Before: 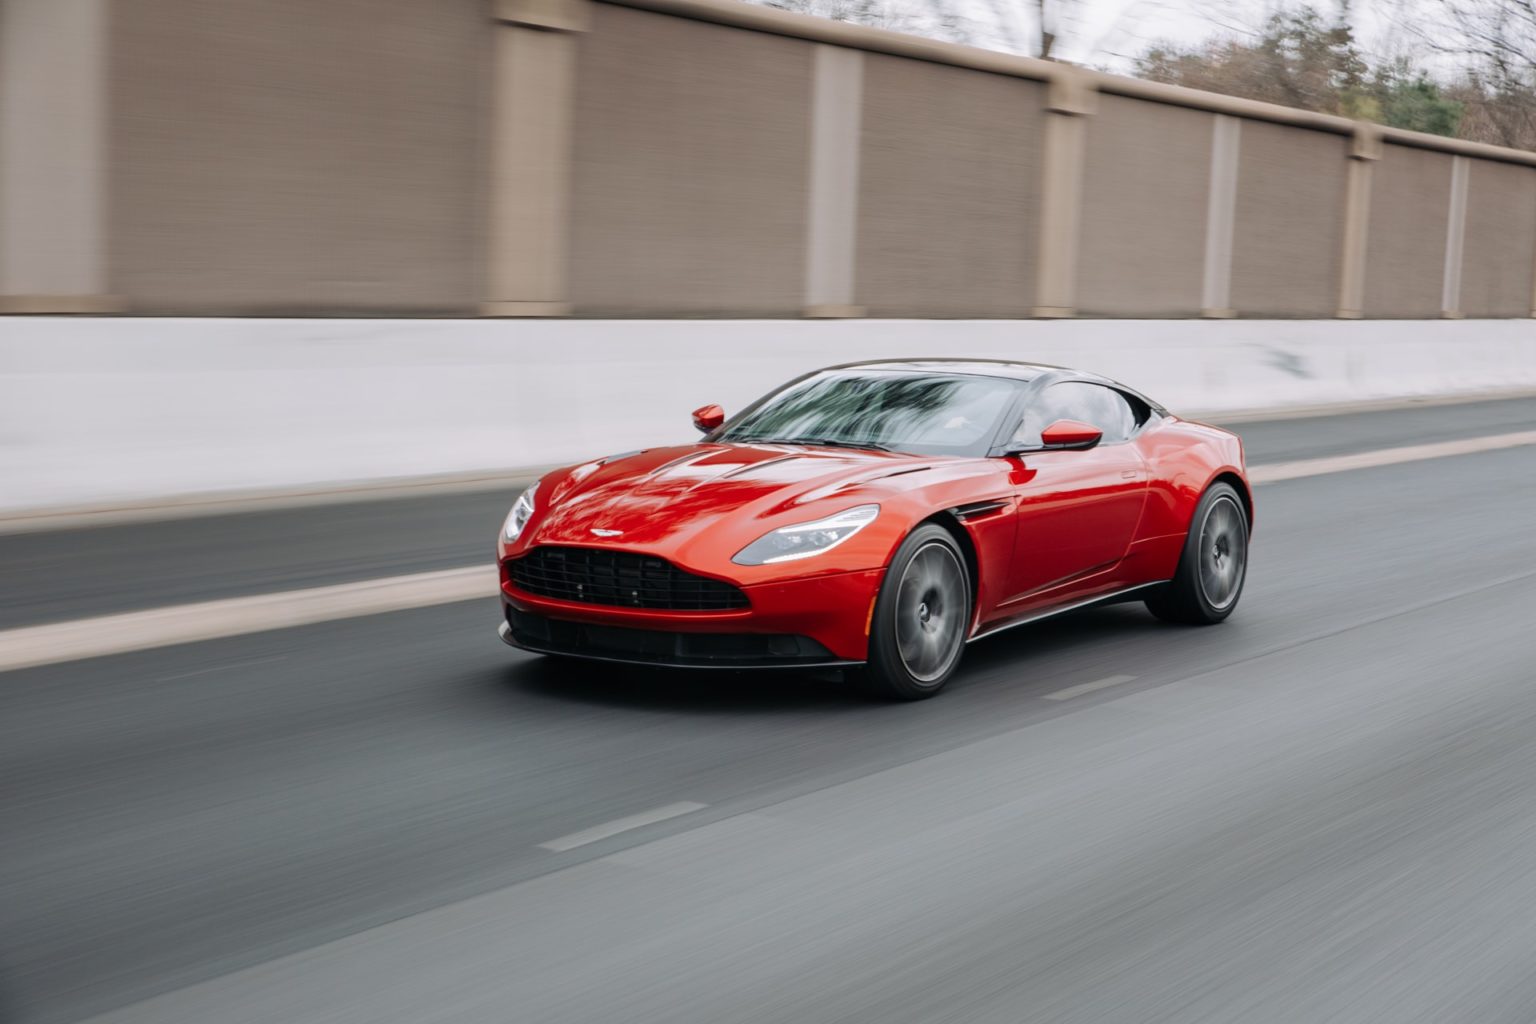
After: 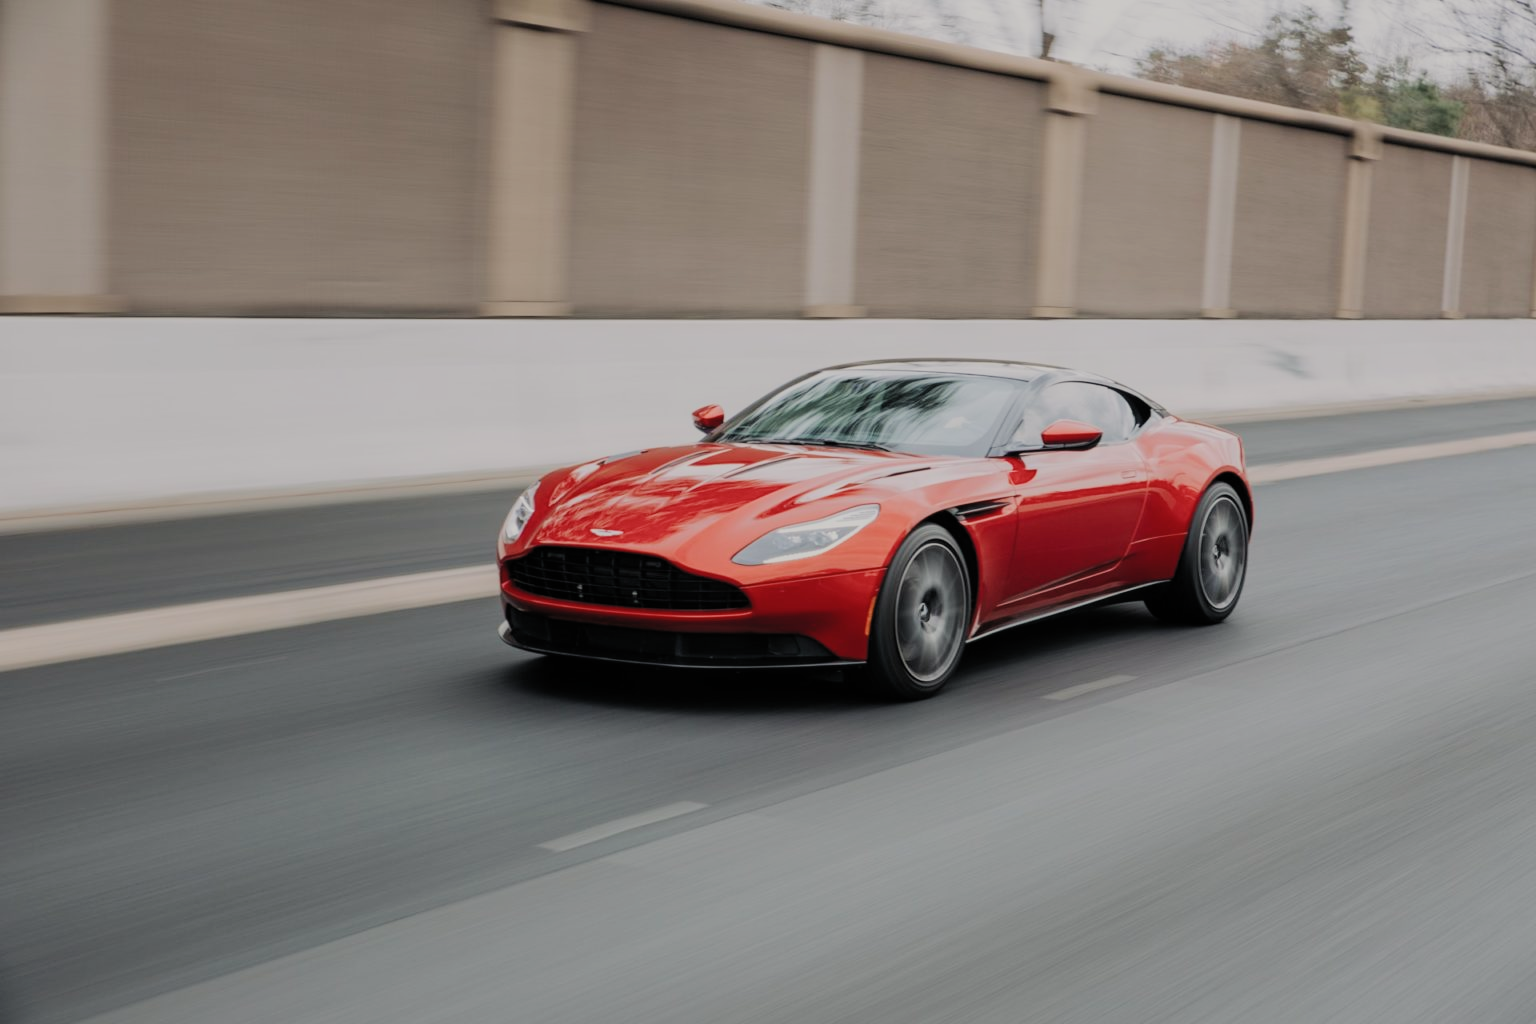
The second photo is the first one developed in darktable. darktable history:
color correction: highlights b* 2.91
filmic rgb: black relative exposure -7.65 EV, white relative exposure 4.56 EV, threshold 5.95 EV, hardness 3.61, color science v5 (2021), contrast in shadows safe, contrast in highlights safe, enable highlight reconstruction true
